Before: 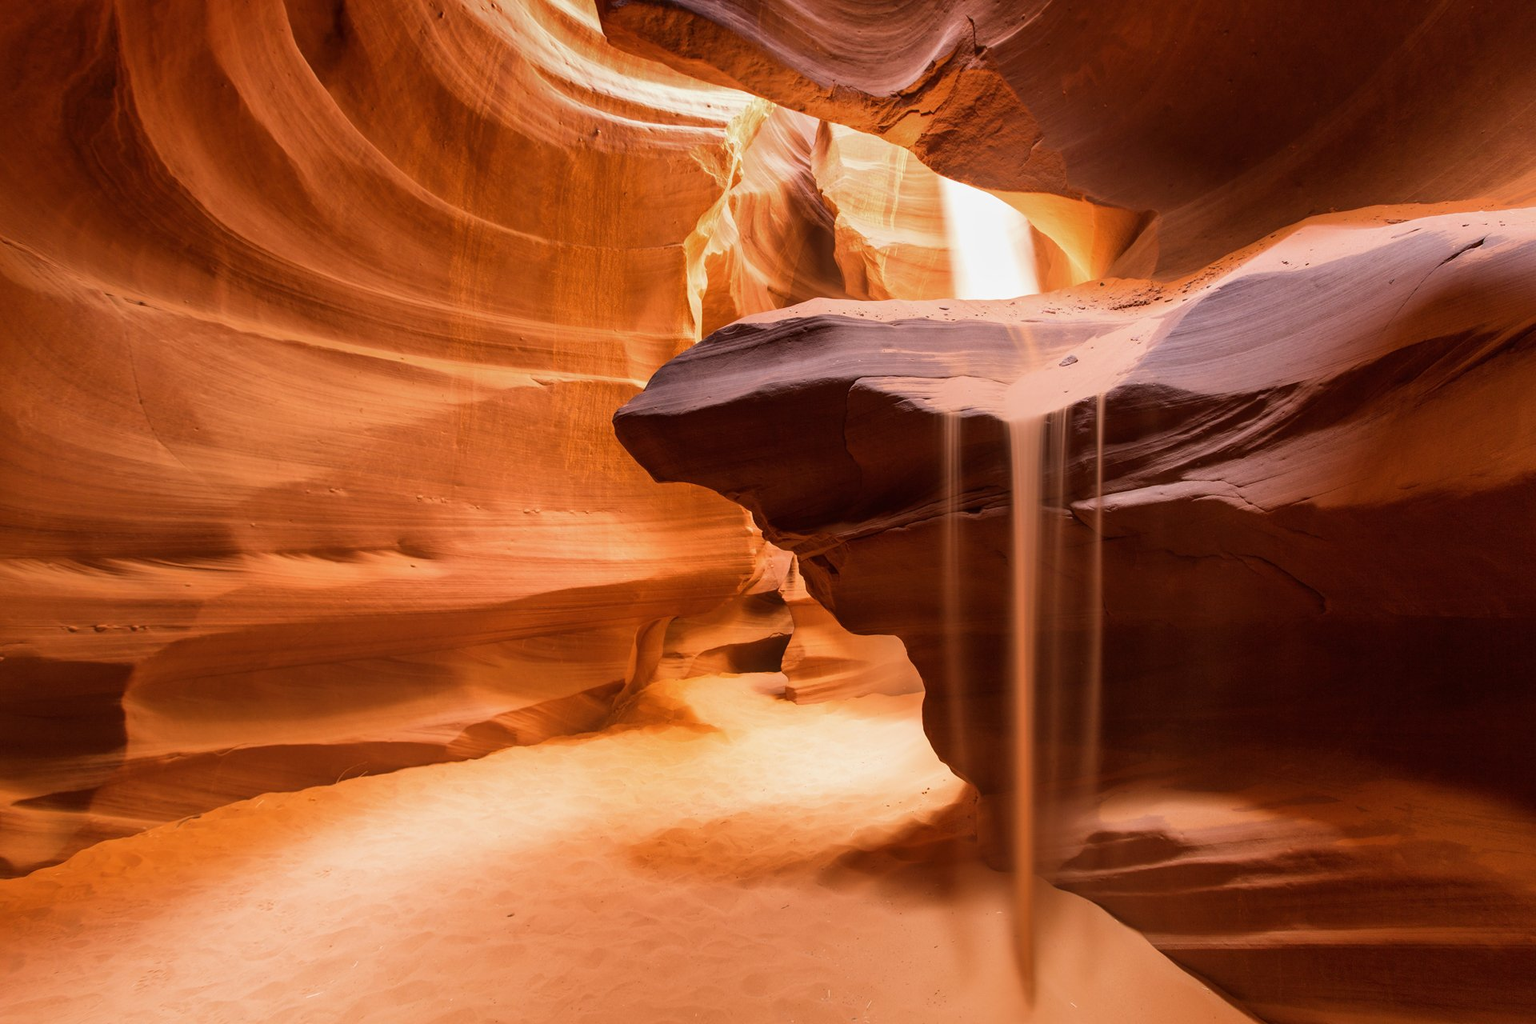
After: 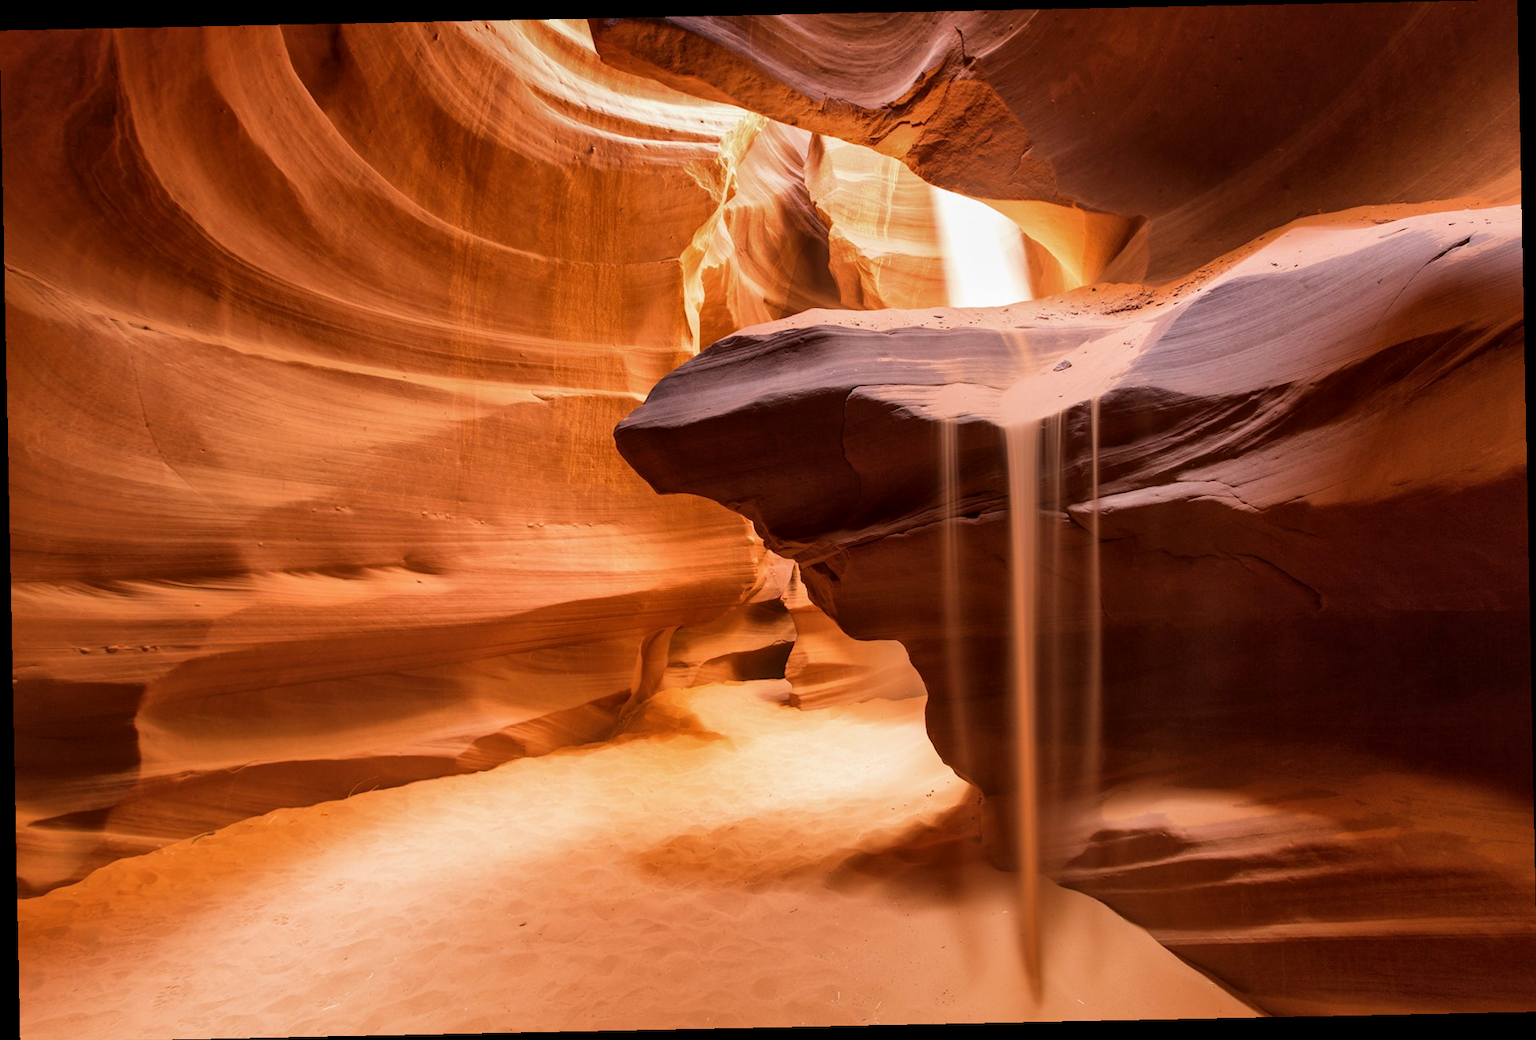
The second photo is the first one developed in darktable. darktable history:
local contrast: mode bilateral grid, contrast 20, coarseness 50, detail 120%, midtone range 0.2
rotate and perspective: rotation -1.17°, automatic cropping off
